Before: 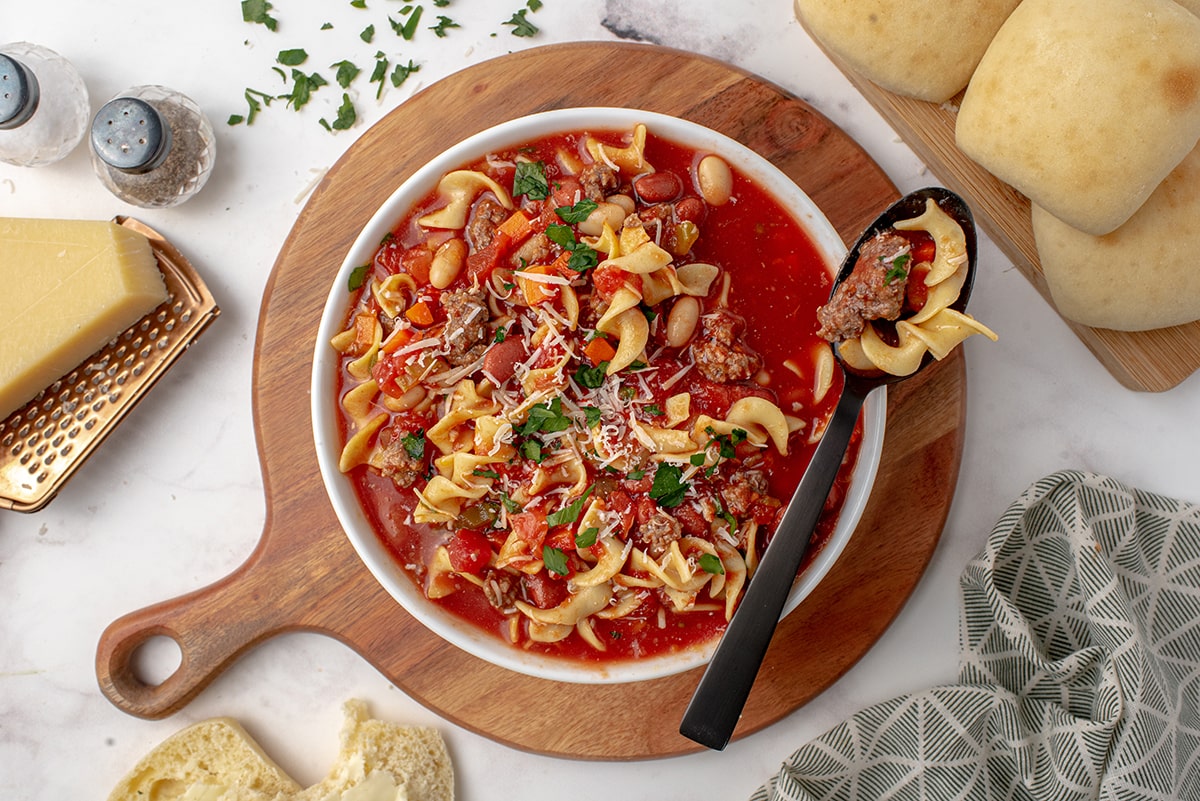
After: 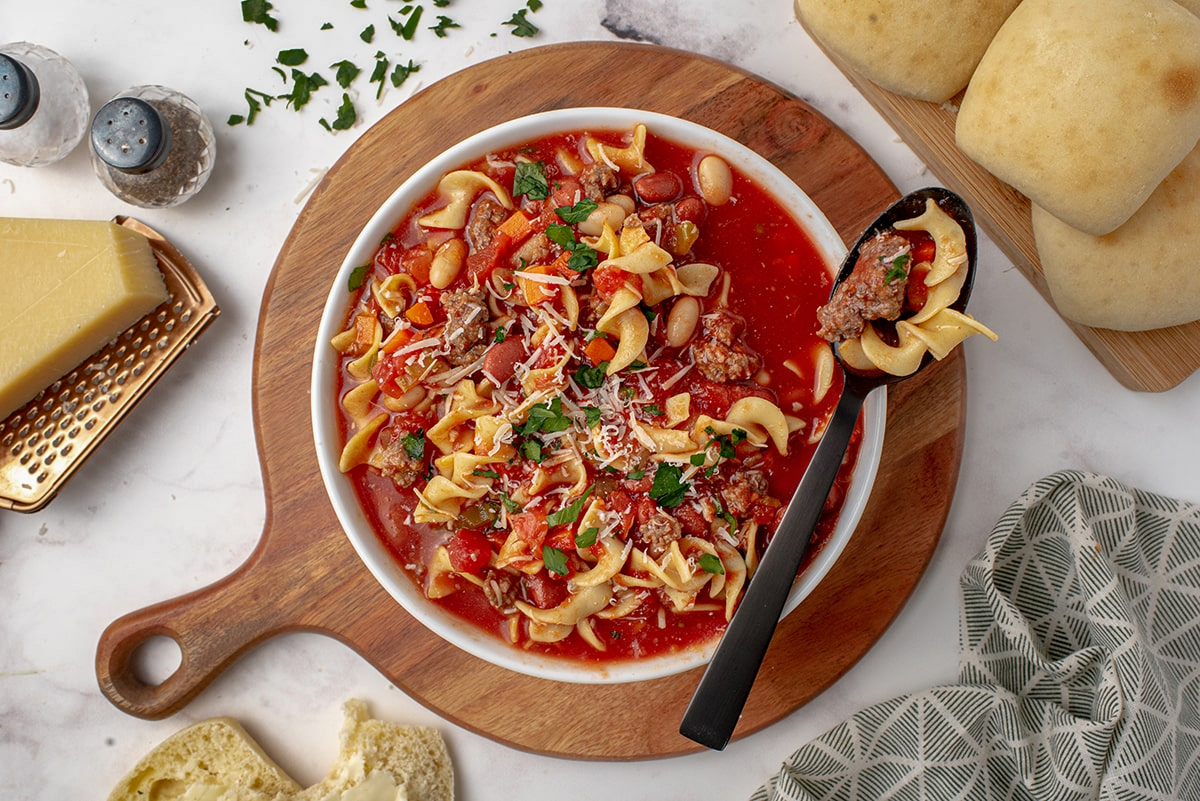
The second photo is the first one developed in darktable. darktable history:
shadows and highlights: shadows 43.84, white point adjustment -1.37, soften with gaussian
